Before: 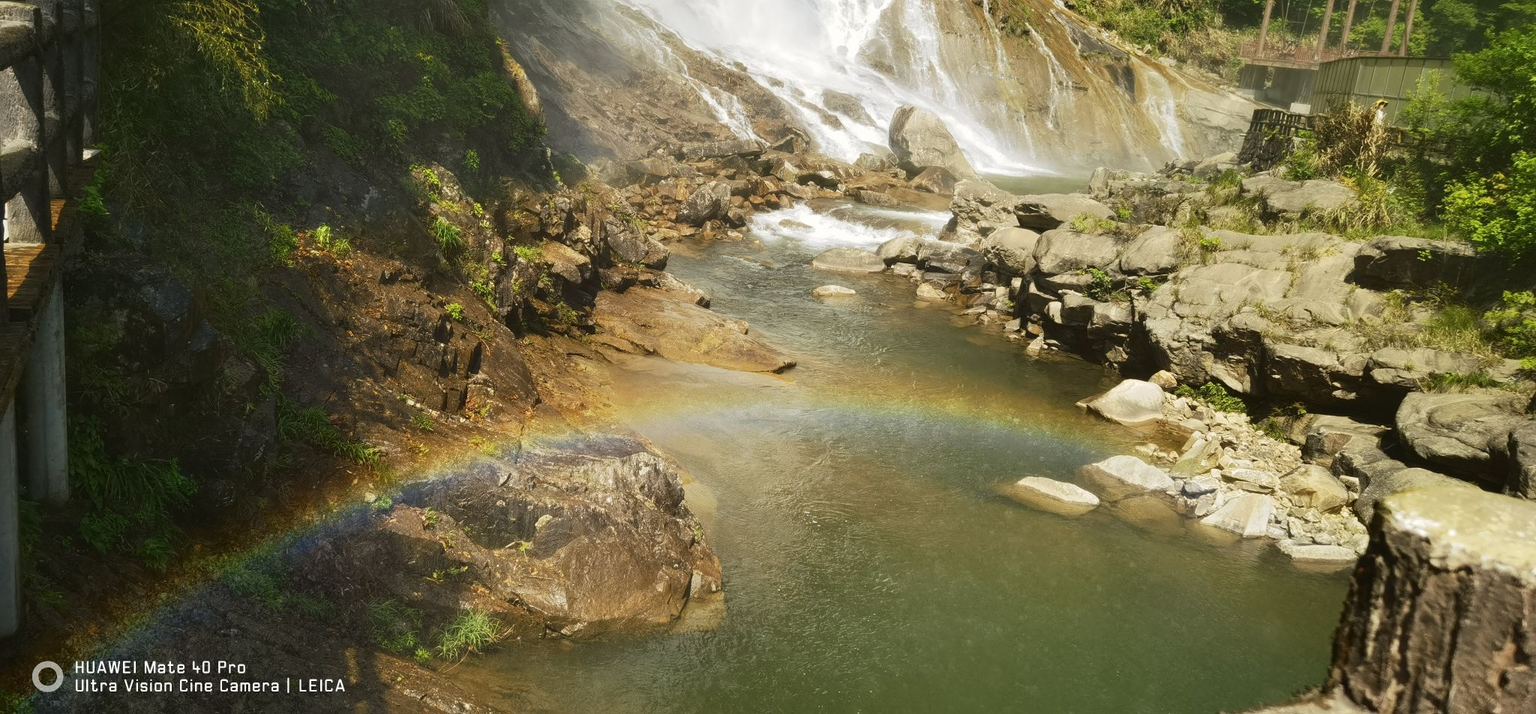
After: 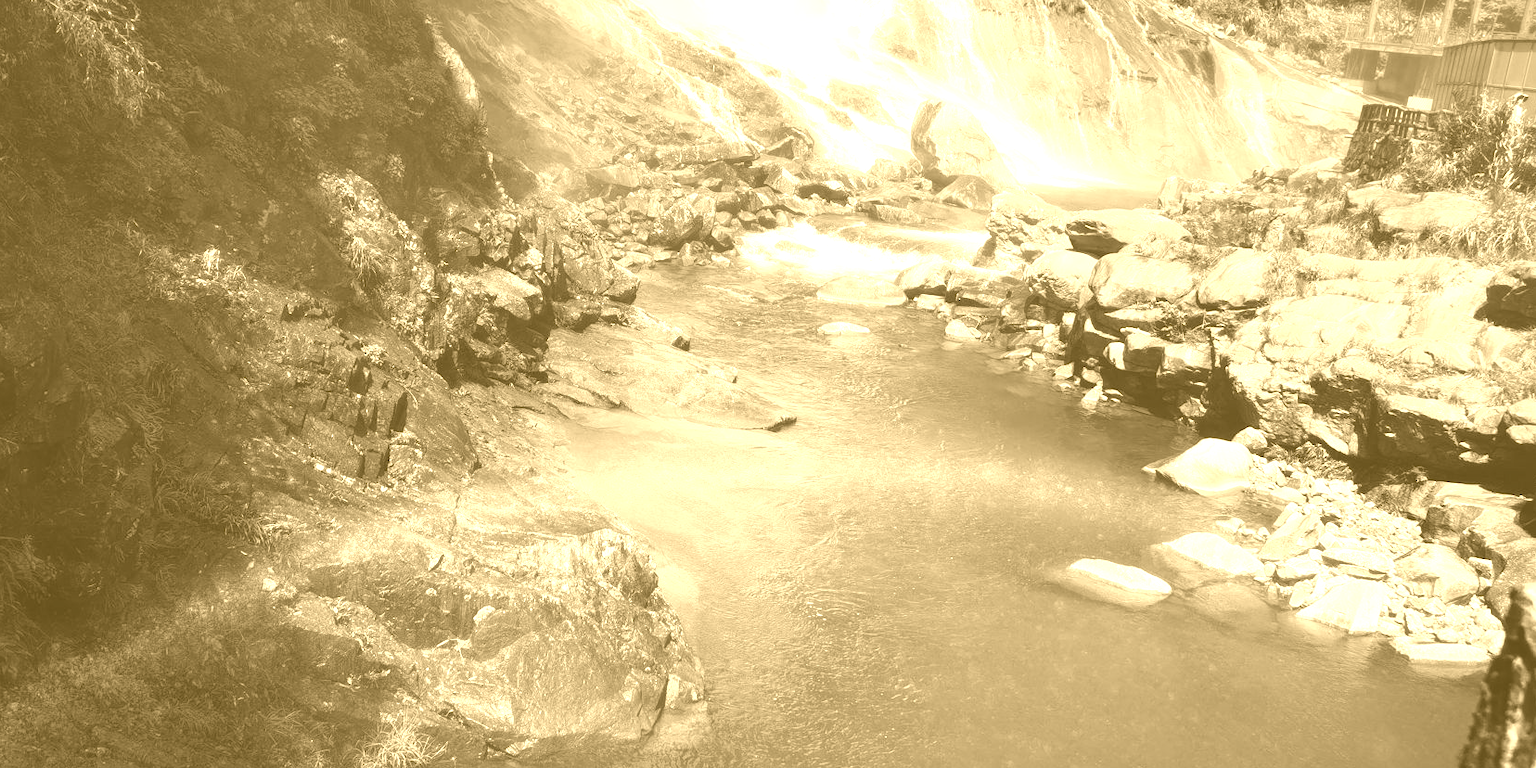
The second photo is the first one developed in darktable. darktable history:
colorize: hue 36°, source mix 100%
crop: left 9.929%, top 3.475%, right 9.188%, bottom 9.529%
